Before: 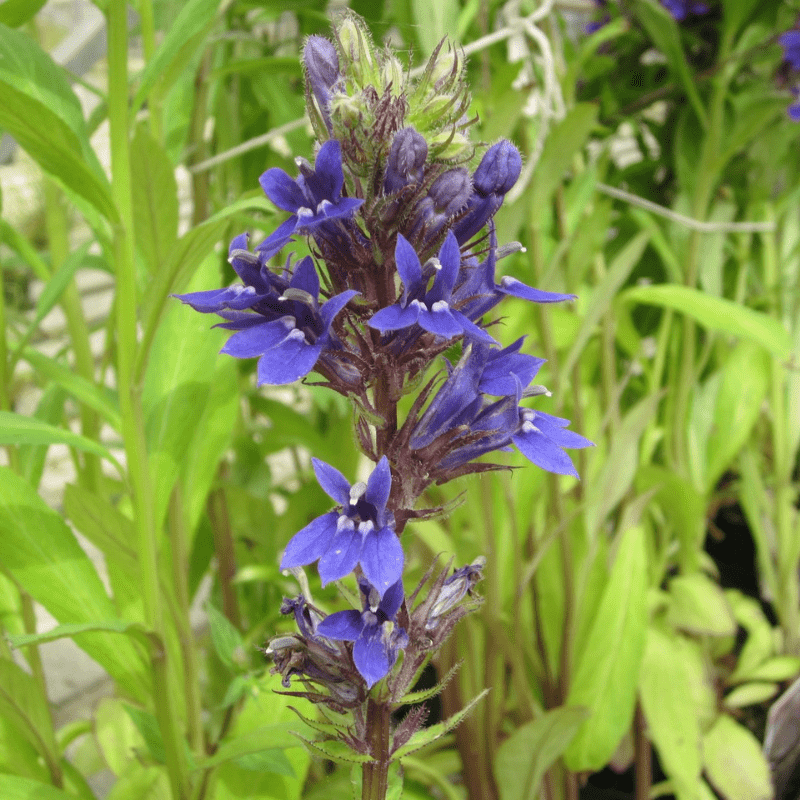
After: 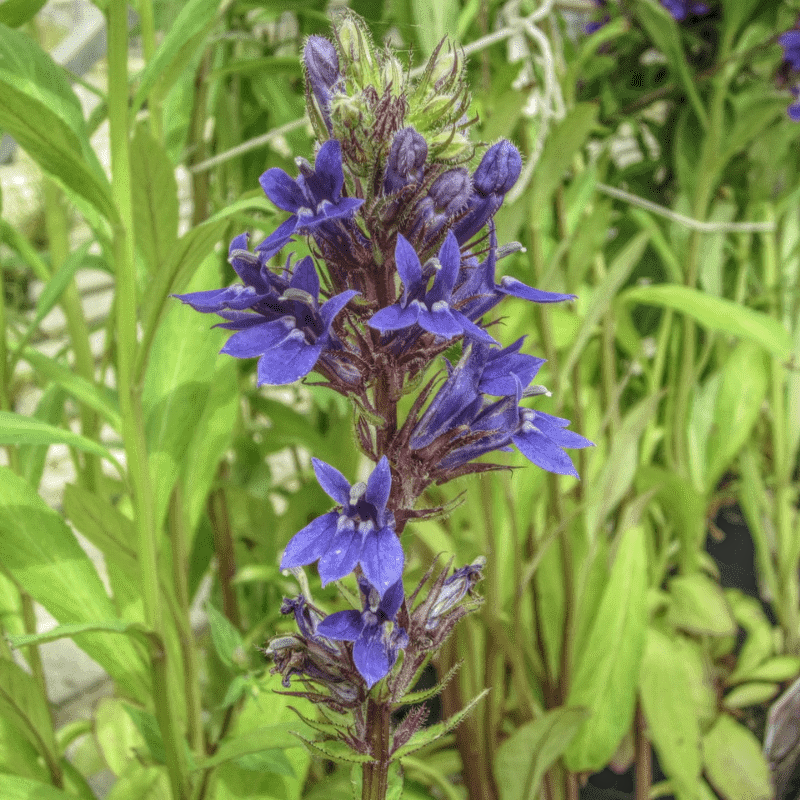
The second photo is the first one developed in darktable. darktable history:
velvia: on, module defaults
color correction: saturation 0.85
white balance: red 0.978, blue 0.999
local contrast: highlights 20%, shadows 30%, detail 200%, midtone range 0.2
